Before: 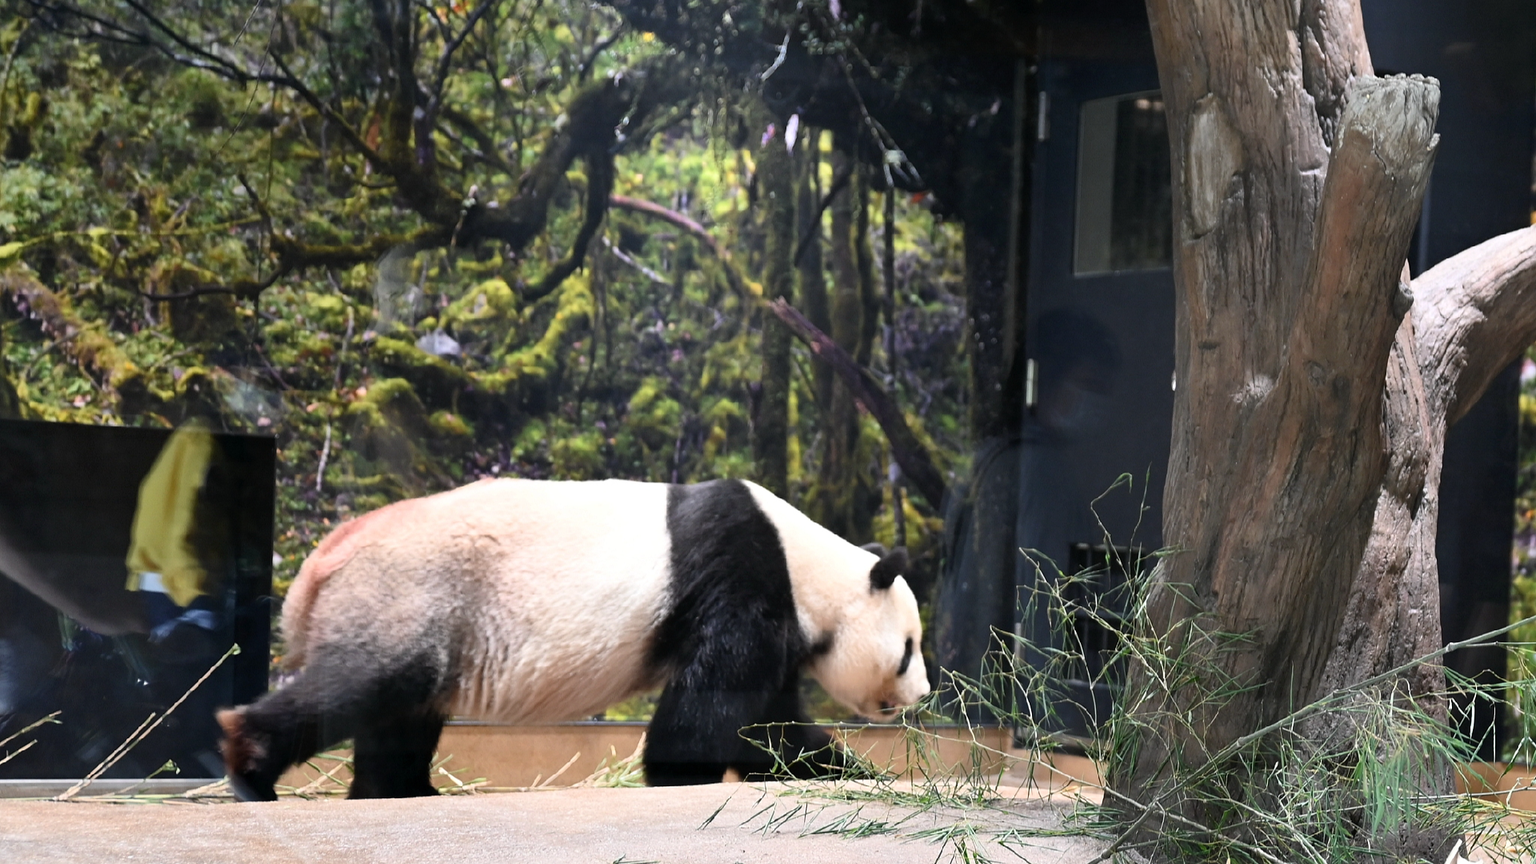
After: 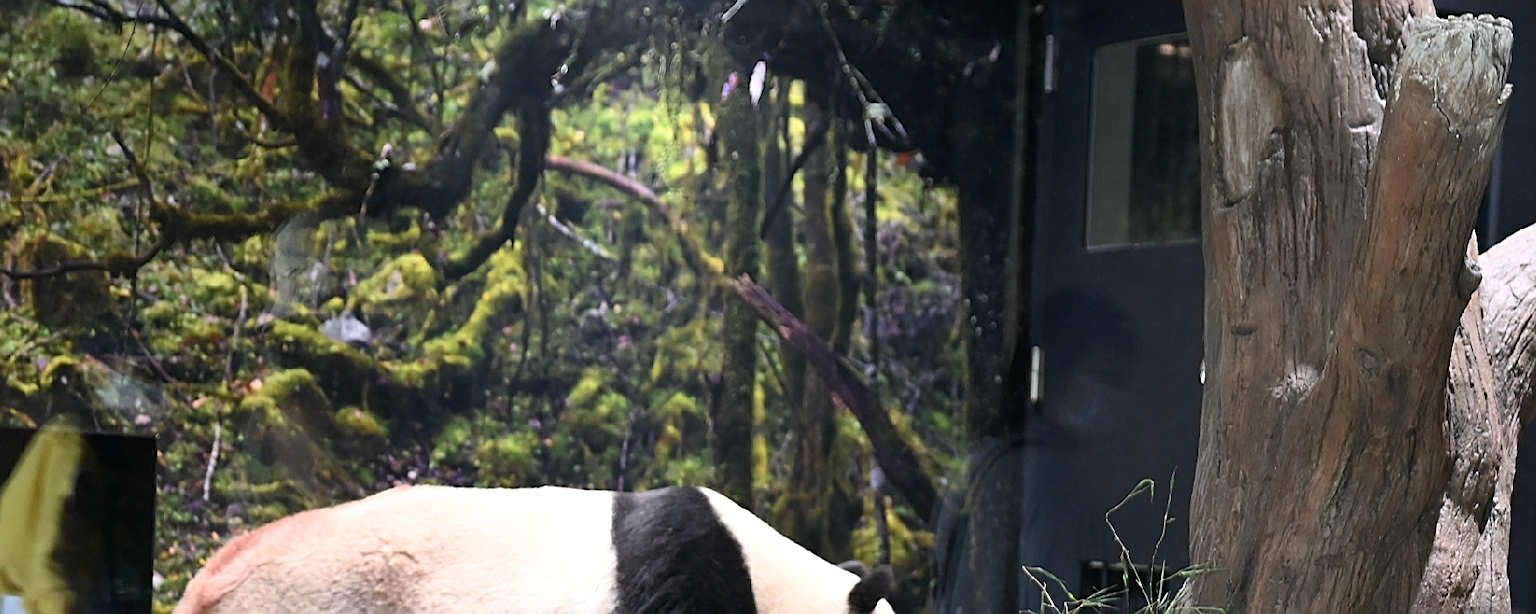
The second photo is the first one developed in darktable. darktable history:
crop and rotate: left 9.23%, top 7.216%, right 4.935%, bottom 31.718%
sharpen: on, module defaults
